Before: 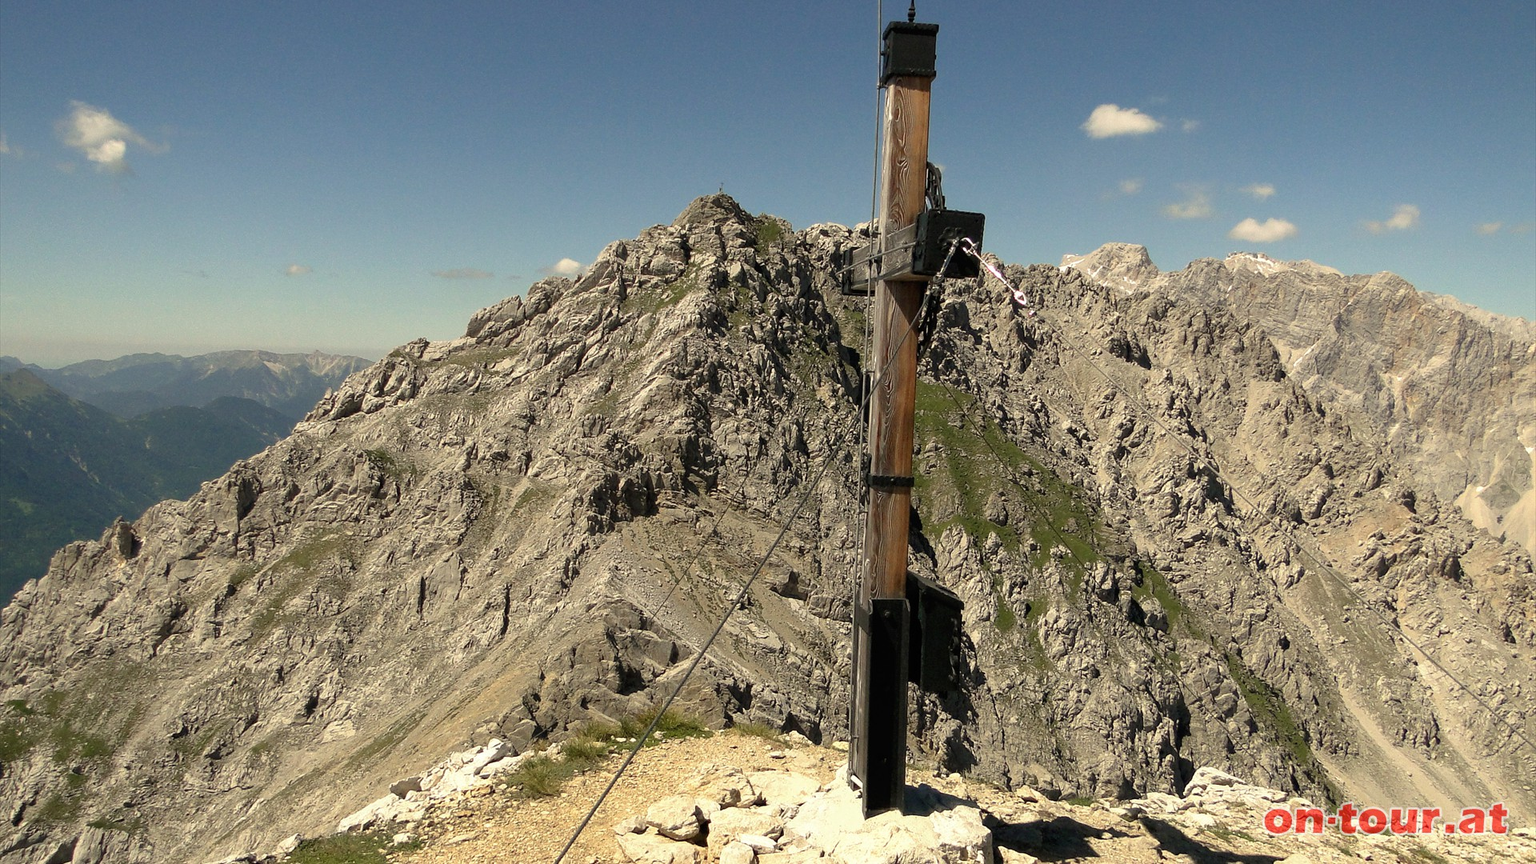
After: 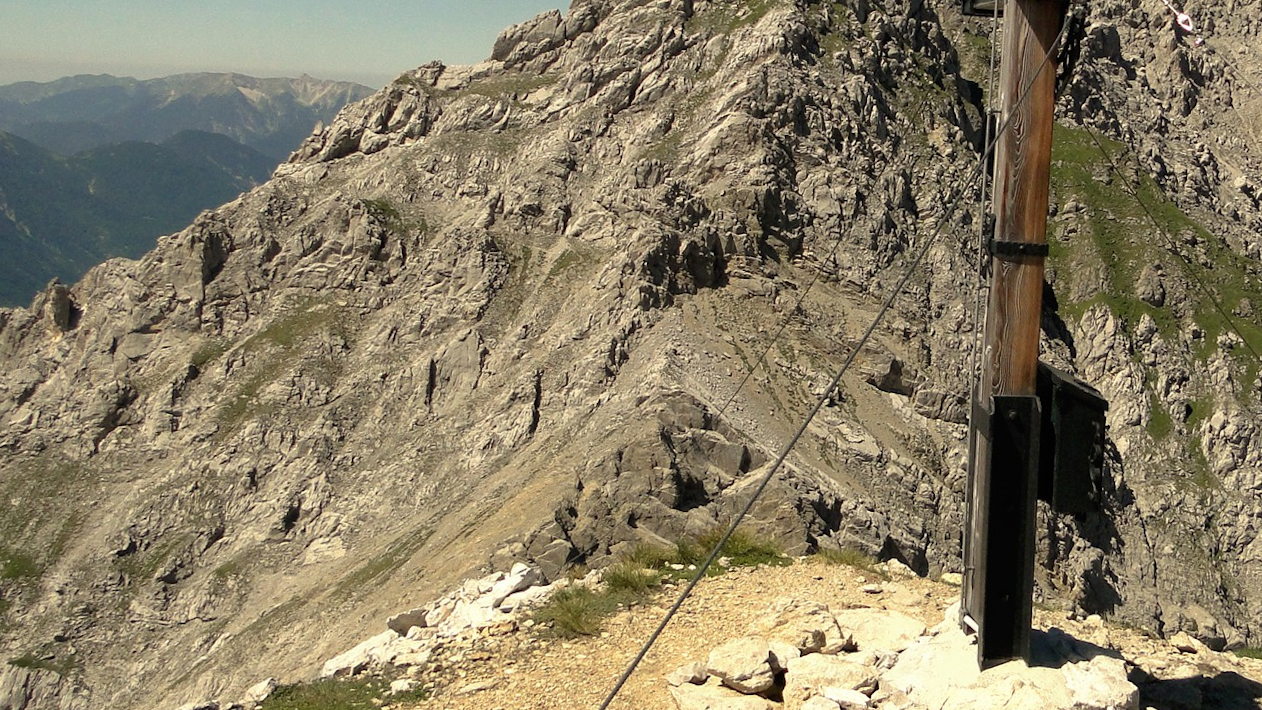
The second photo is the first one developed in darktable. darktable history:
crop and rotate: angle -0.892°, left 3.635%, top 32.415%, right 28.783%
